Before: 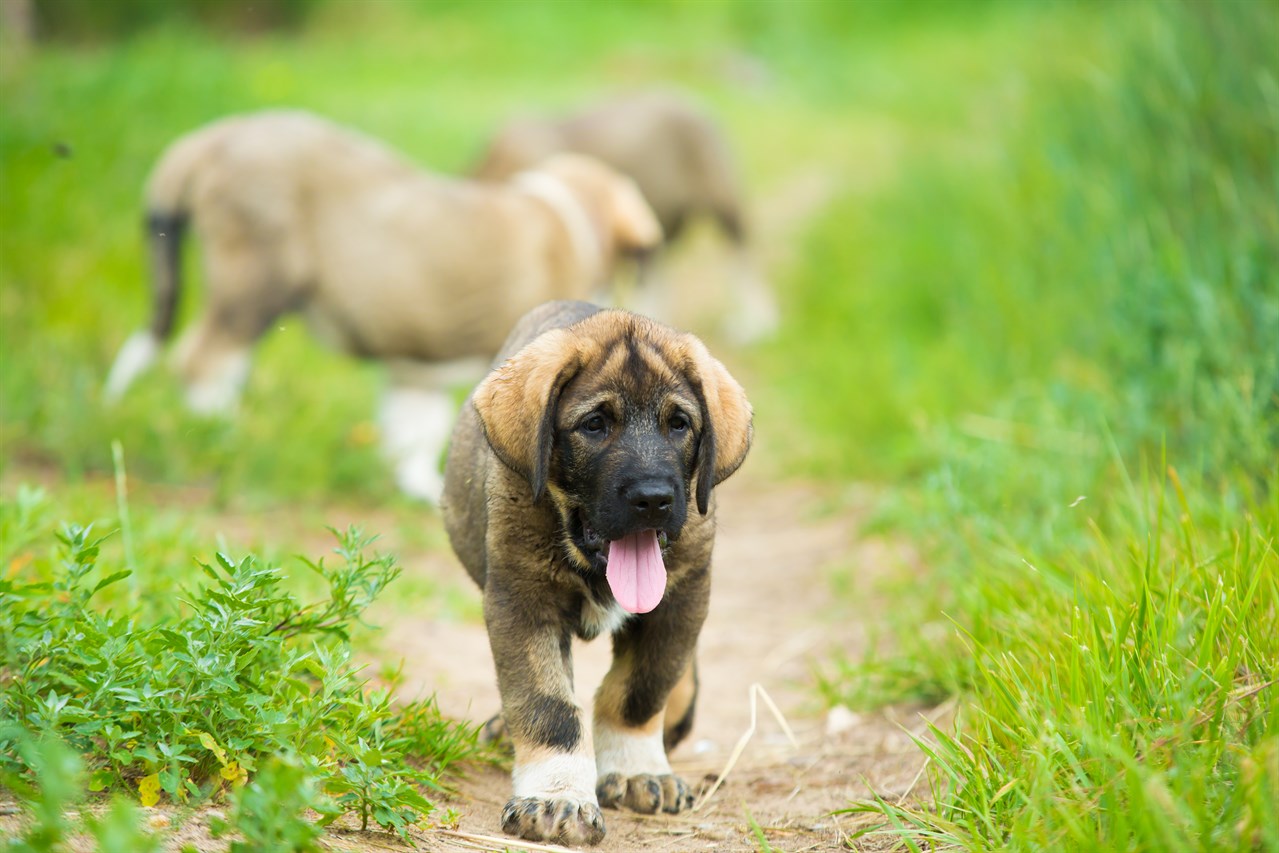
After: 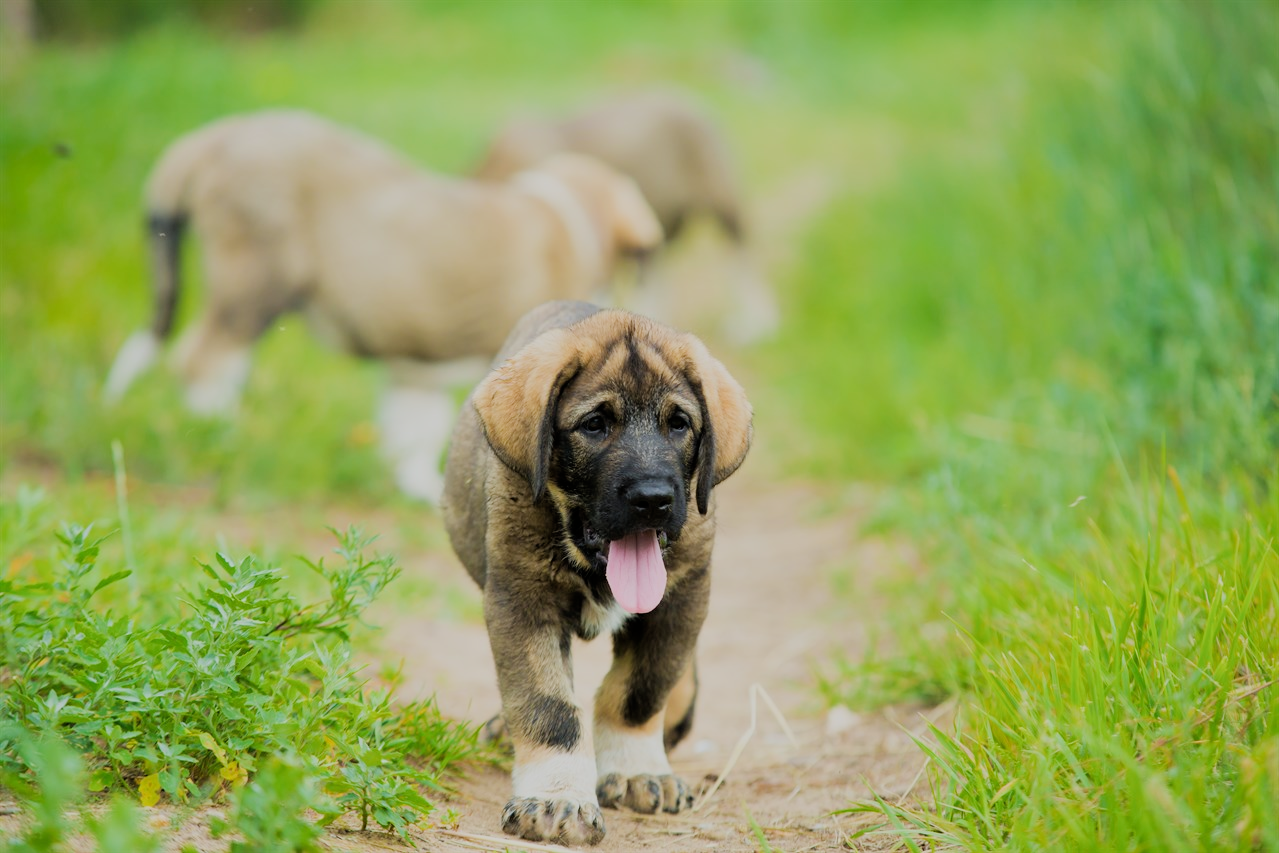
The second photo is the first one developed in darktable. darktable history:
filmic rgb: black relative exposure -7.14 EV, white relative exposure 5.36 EV, hardness 3.02
